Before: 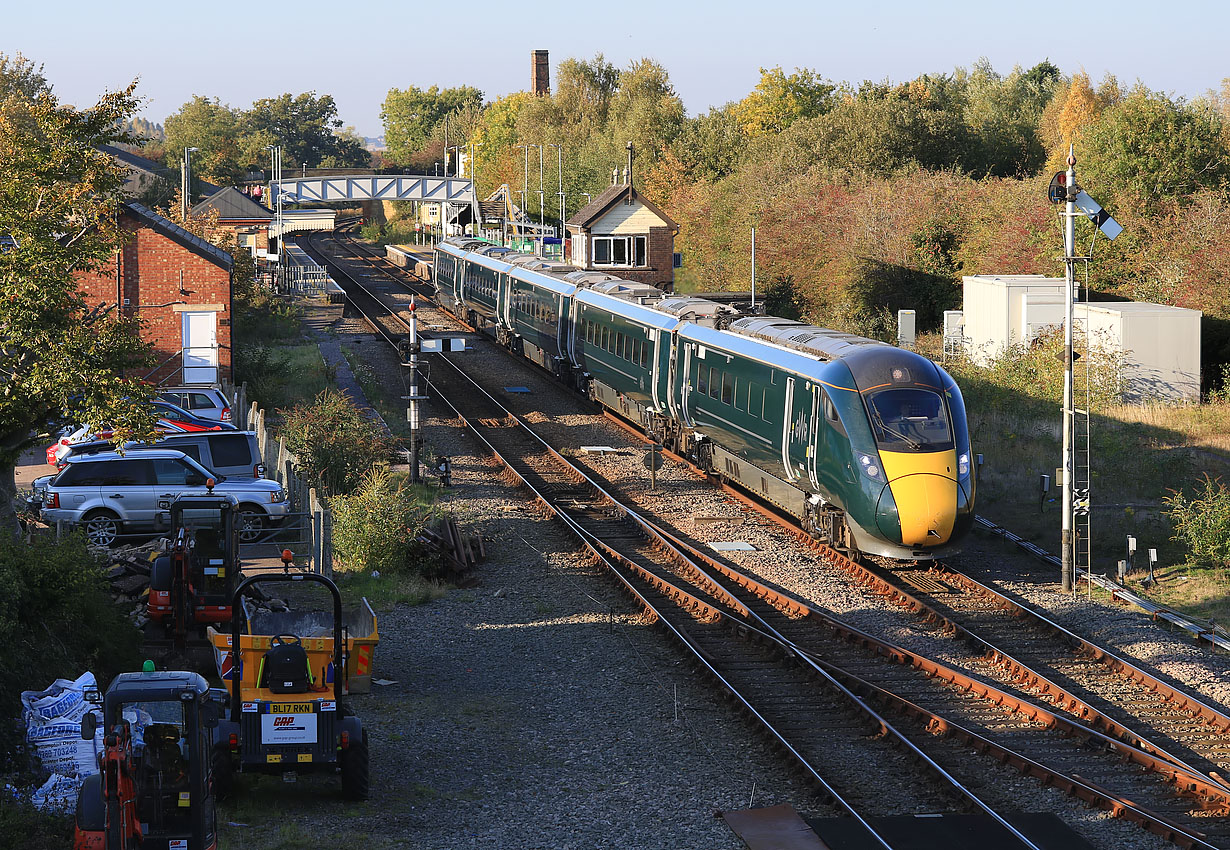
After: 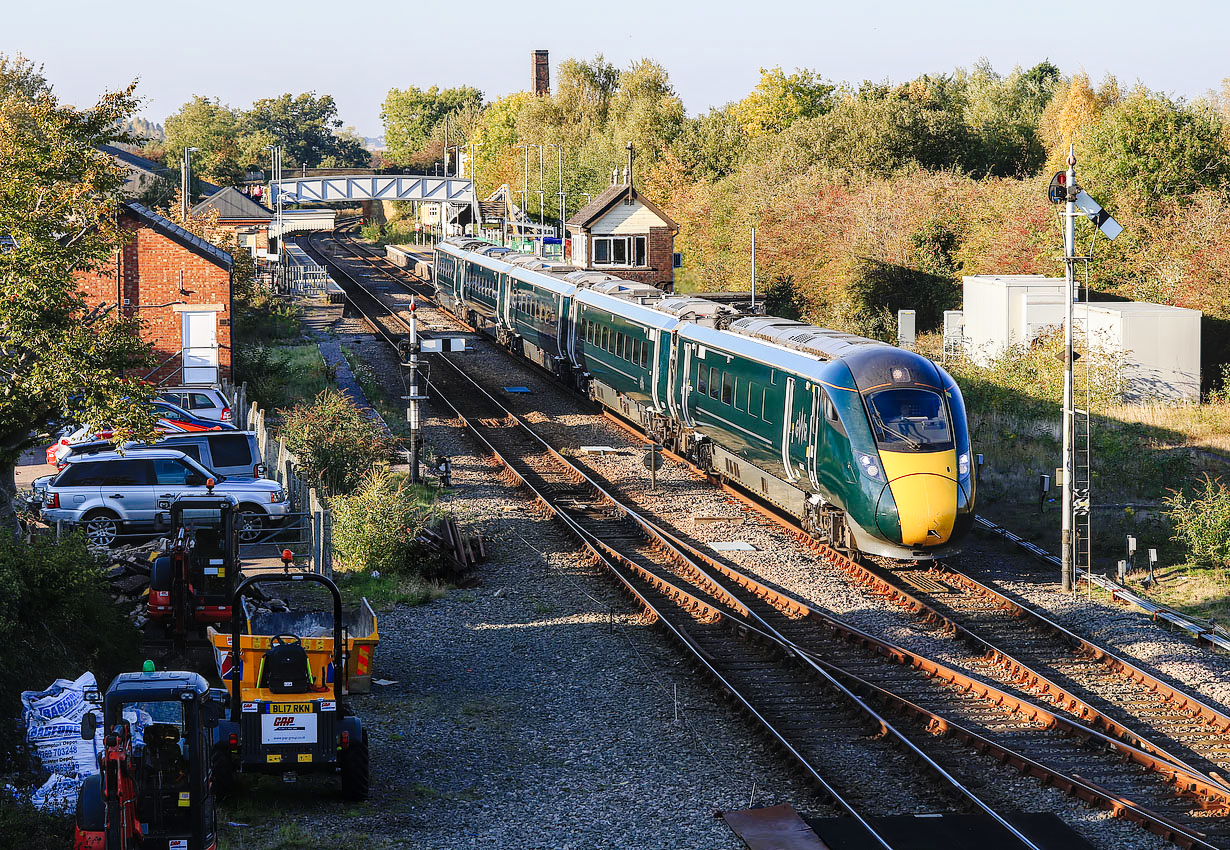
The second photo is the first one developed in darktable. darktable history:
haze removal: compatibility mode true, adaptive false
tone curve: curves: ch0 [(0, 0.014) (0.12, 0.096) (0.386, 0.49) (0.54, 0.684) (0.751, 0.855) (0.89, 0.943) (0.998, 0.989)]; ch1 [(0, 0) (0.133, 0.099) (0.437, 0.41) (0.5, 0.5) (0.517, 0.536) (0.548, 0.575) (0.582, 0.639) (0.627, 0.692) (0.836, 0.868) (1, 1)]; ch2 [(0, 0) (0.374, 0.341) (0.456, 0.443) (0.478, 0.49) (0.501, 0.5) (0.528, 0.538) (0.55, 0.6) (0.572, 0.633) (0.702, 0.775) (1, 1)], preserve colors none
local contrast: on, module defaults
